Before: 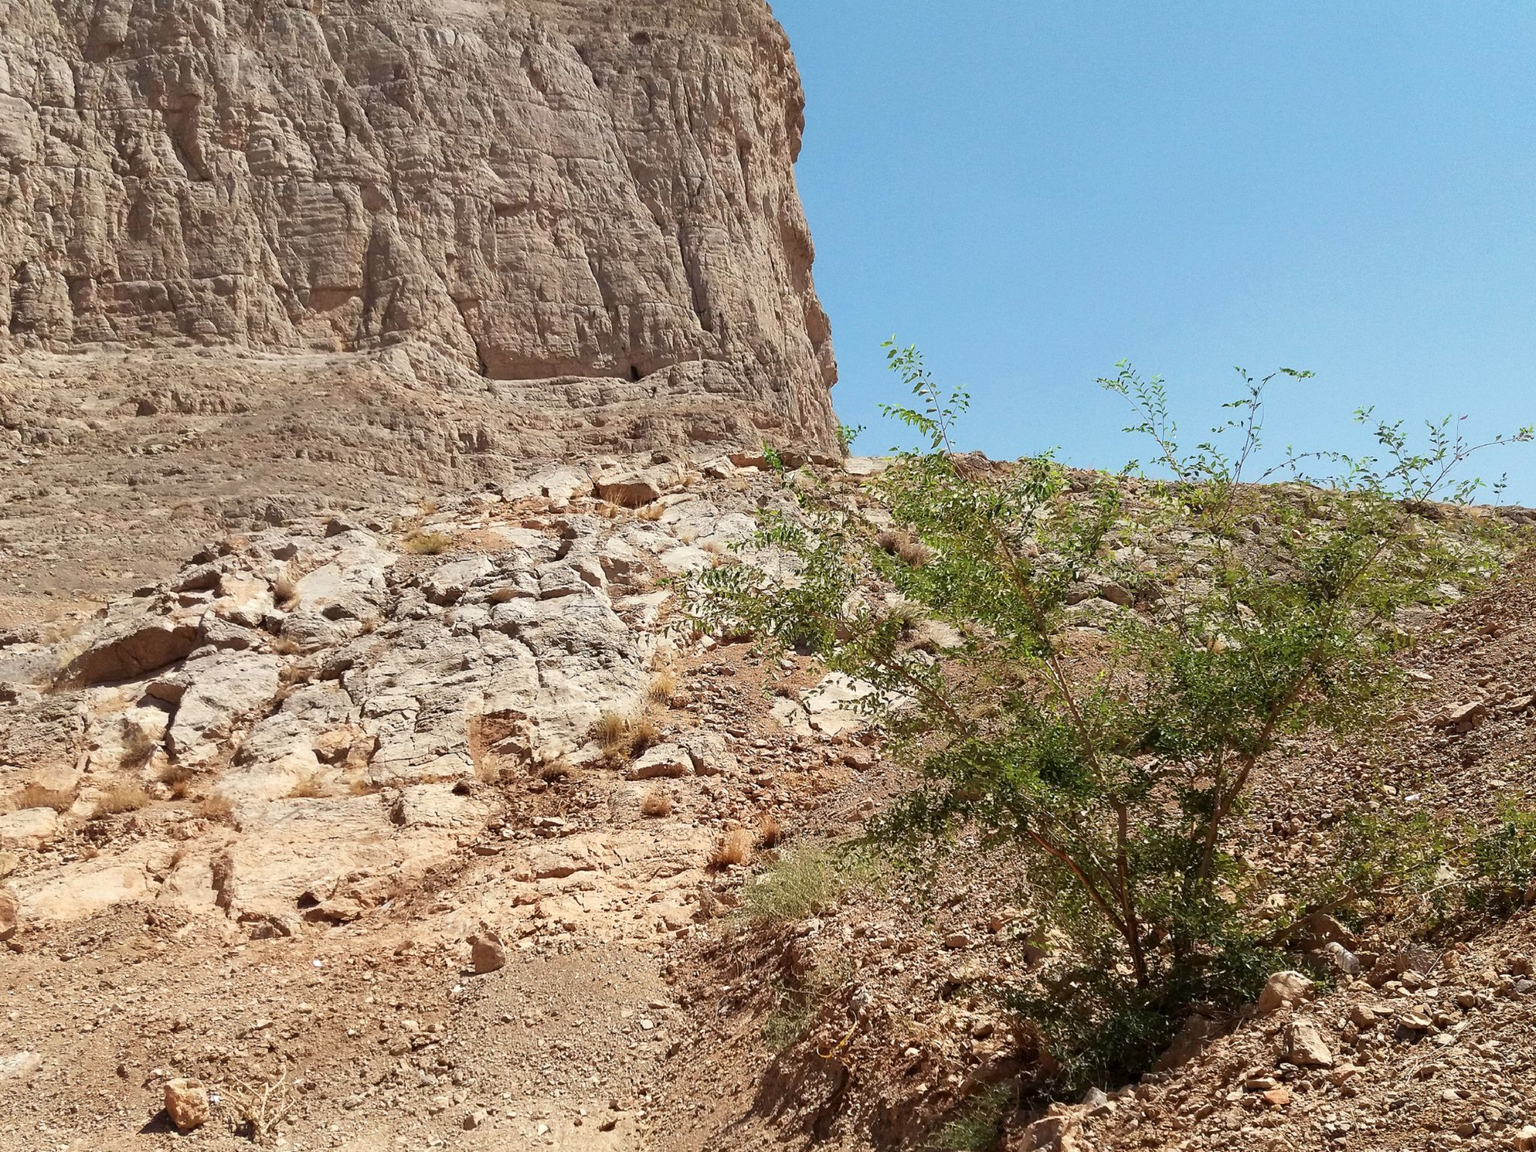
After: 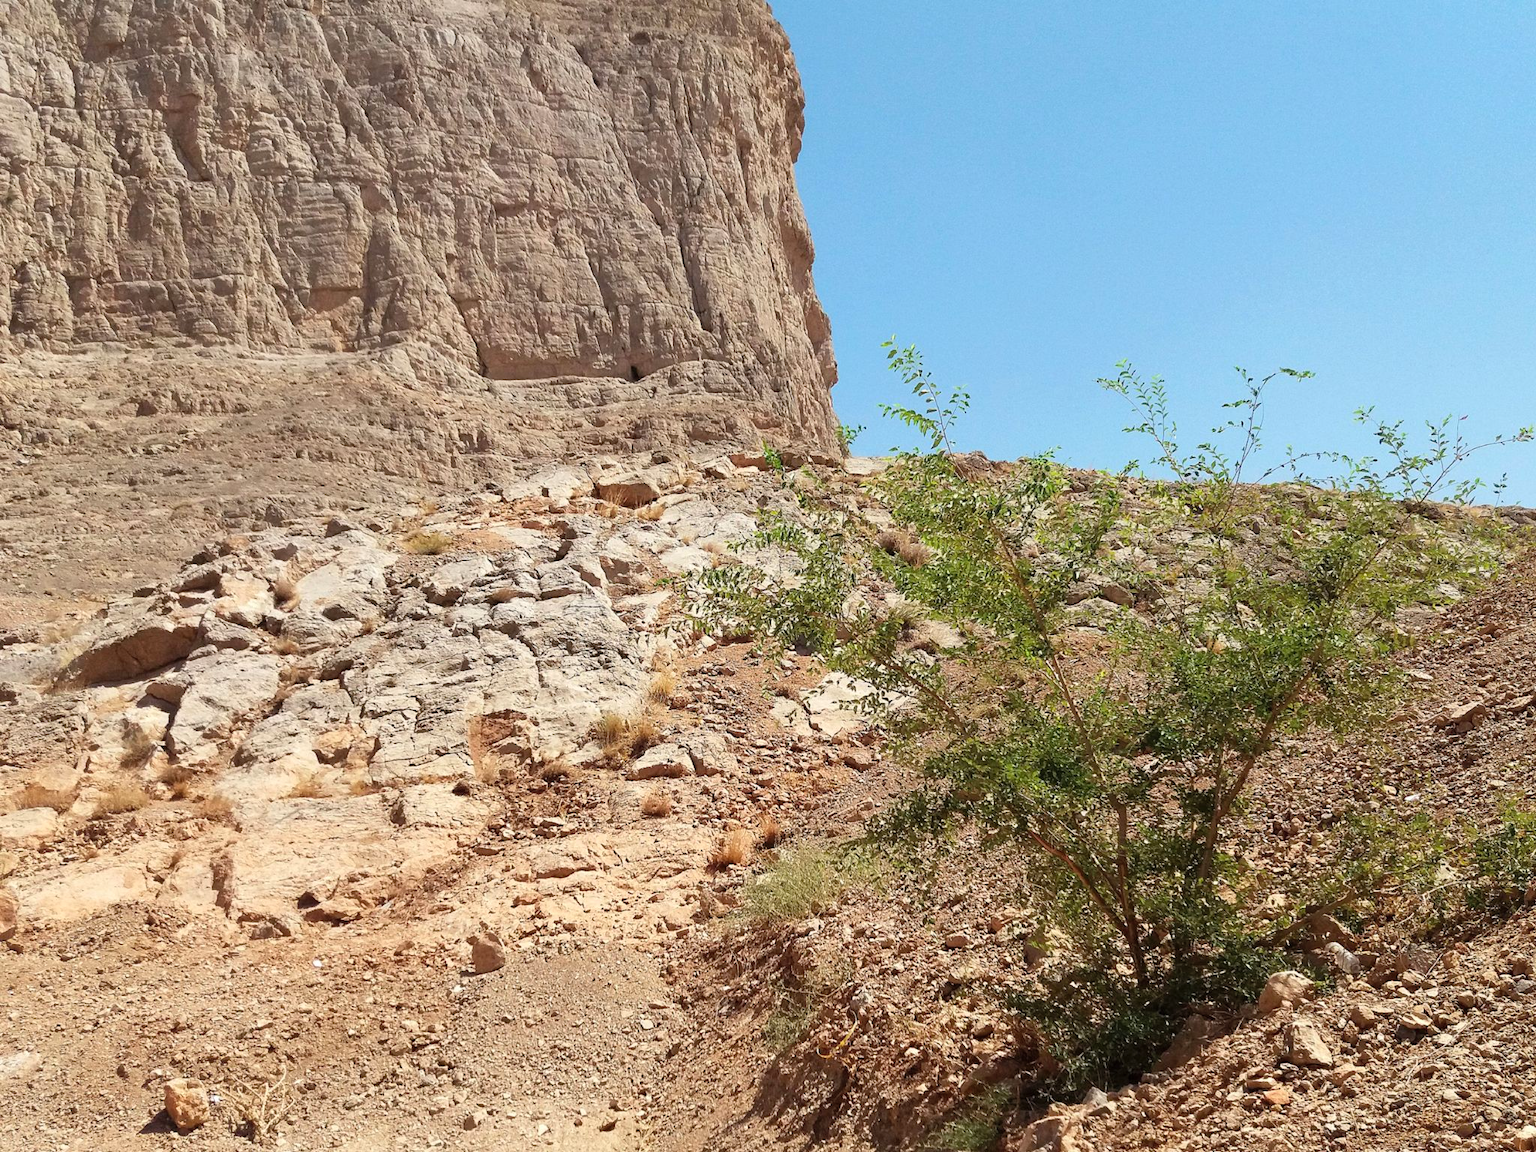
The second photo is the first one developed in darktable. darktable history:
contrast brightness saturation: contrast 0.031, brightness 0.065, saturation 0.122
